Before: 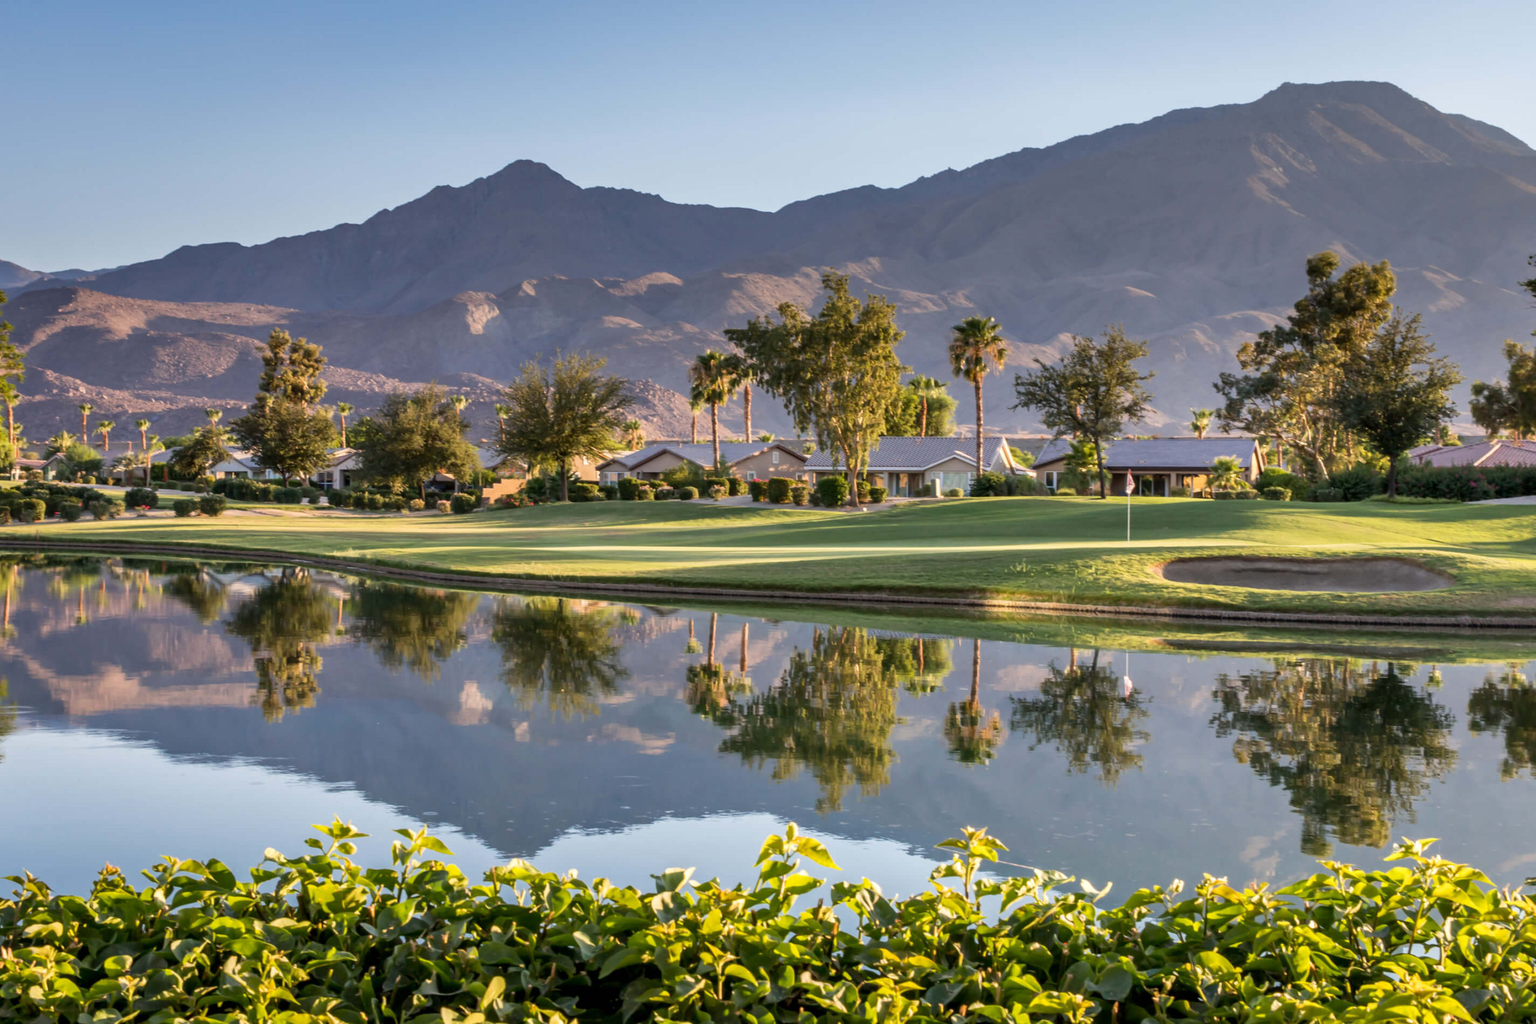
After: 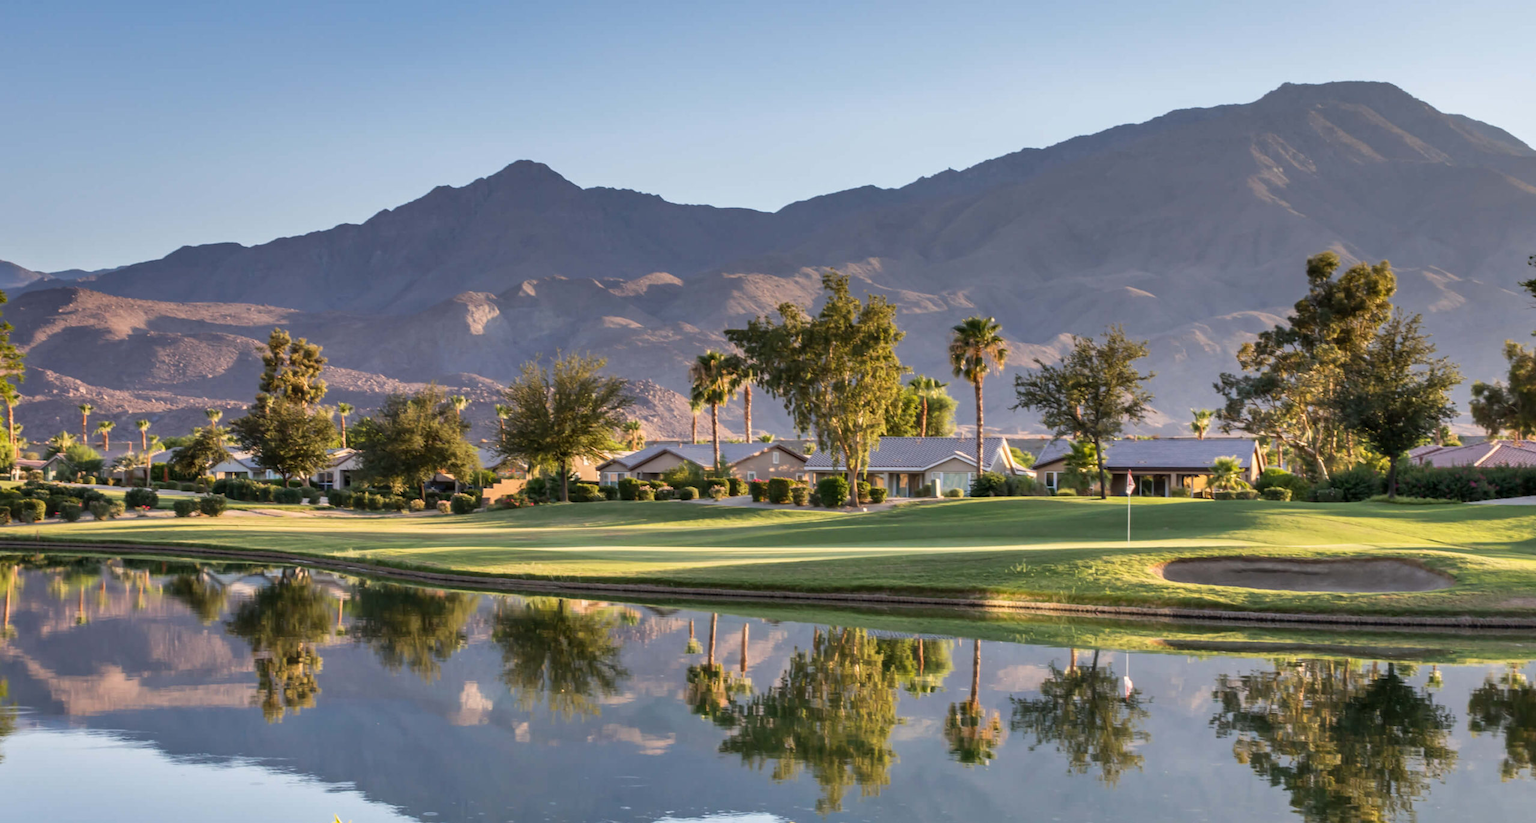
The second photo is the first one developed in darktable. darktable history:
crop: bottom 19.587%
exposure: black level correction 0, exposure 0 EV, compensate highlight preservation false
